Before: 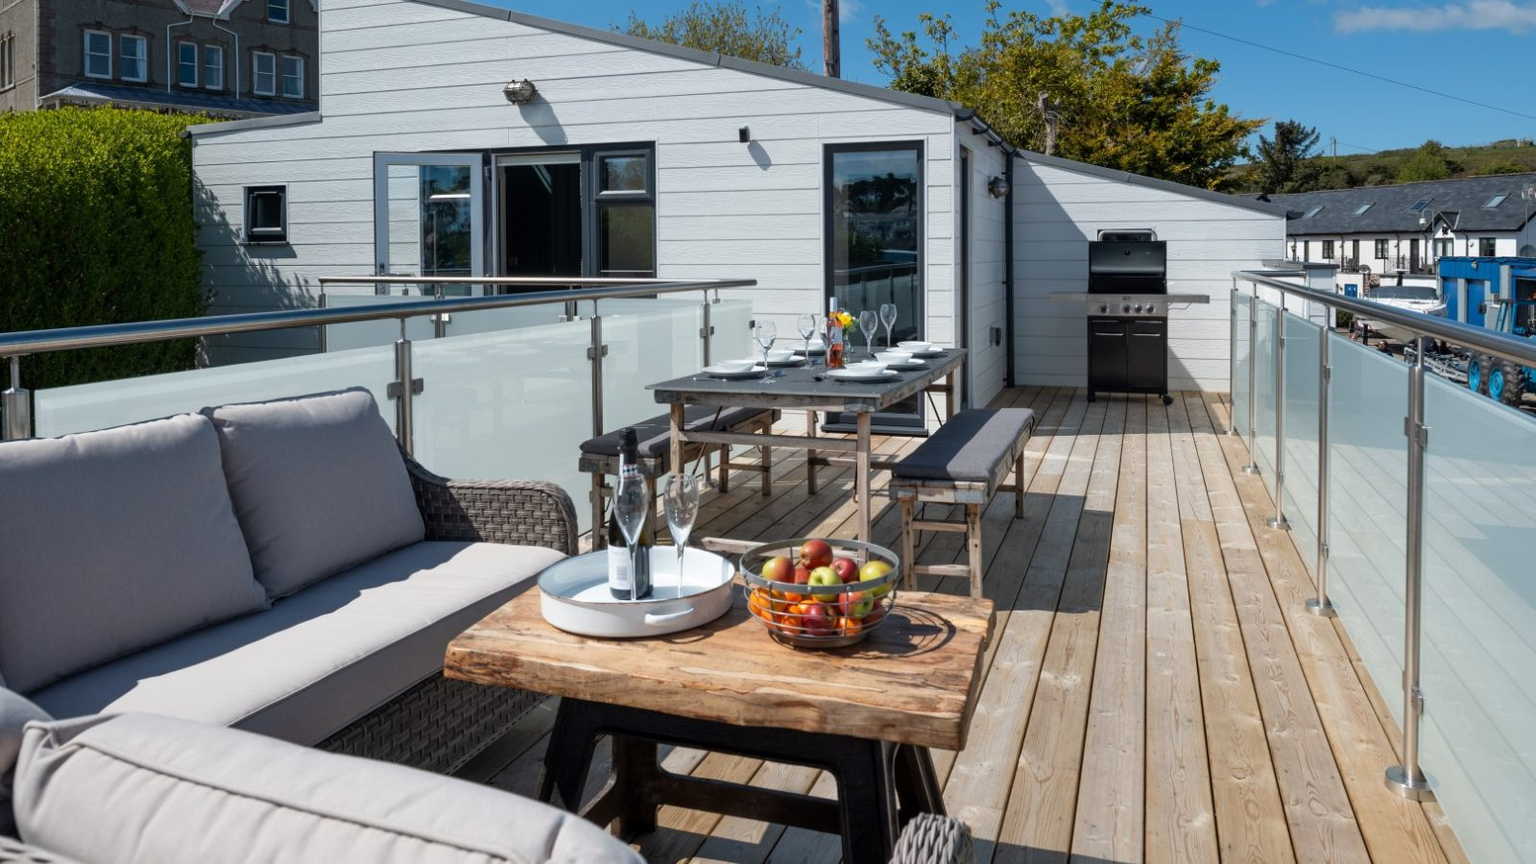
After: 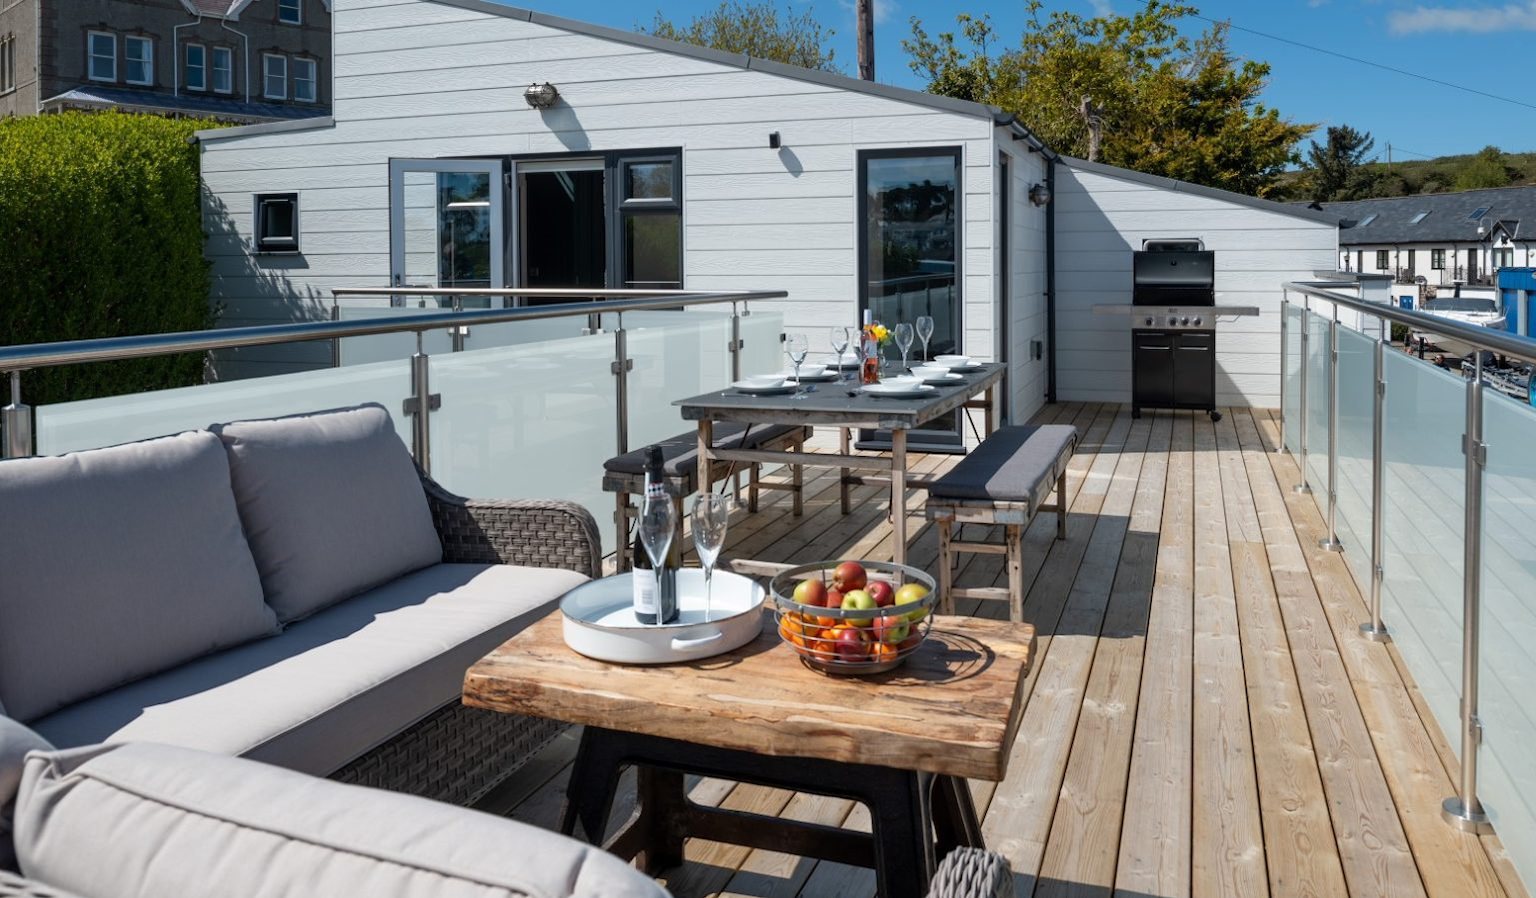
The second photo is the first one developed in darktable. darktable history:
crop: right 3.937%, bottom 0.051%
